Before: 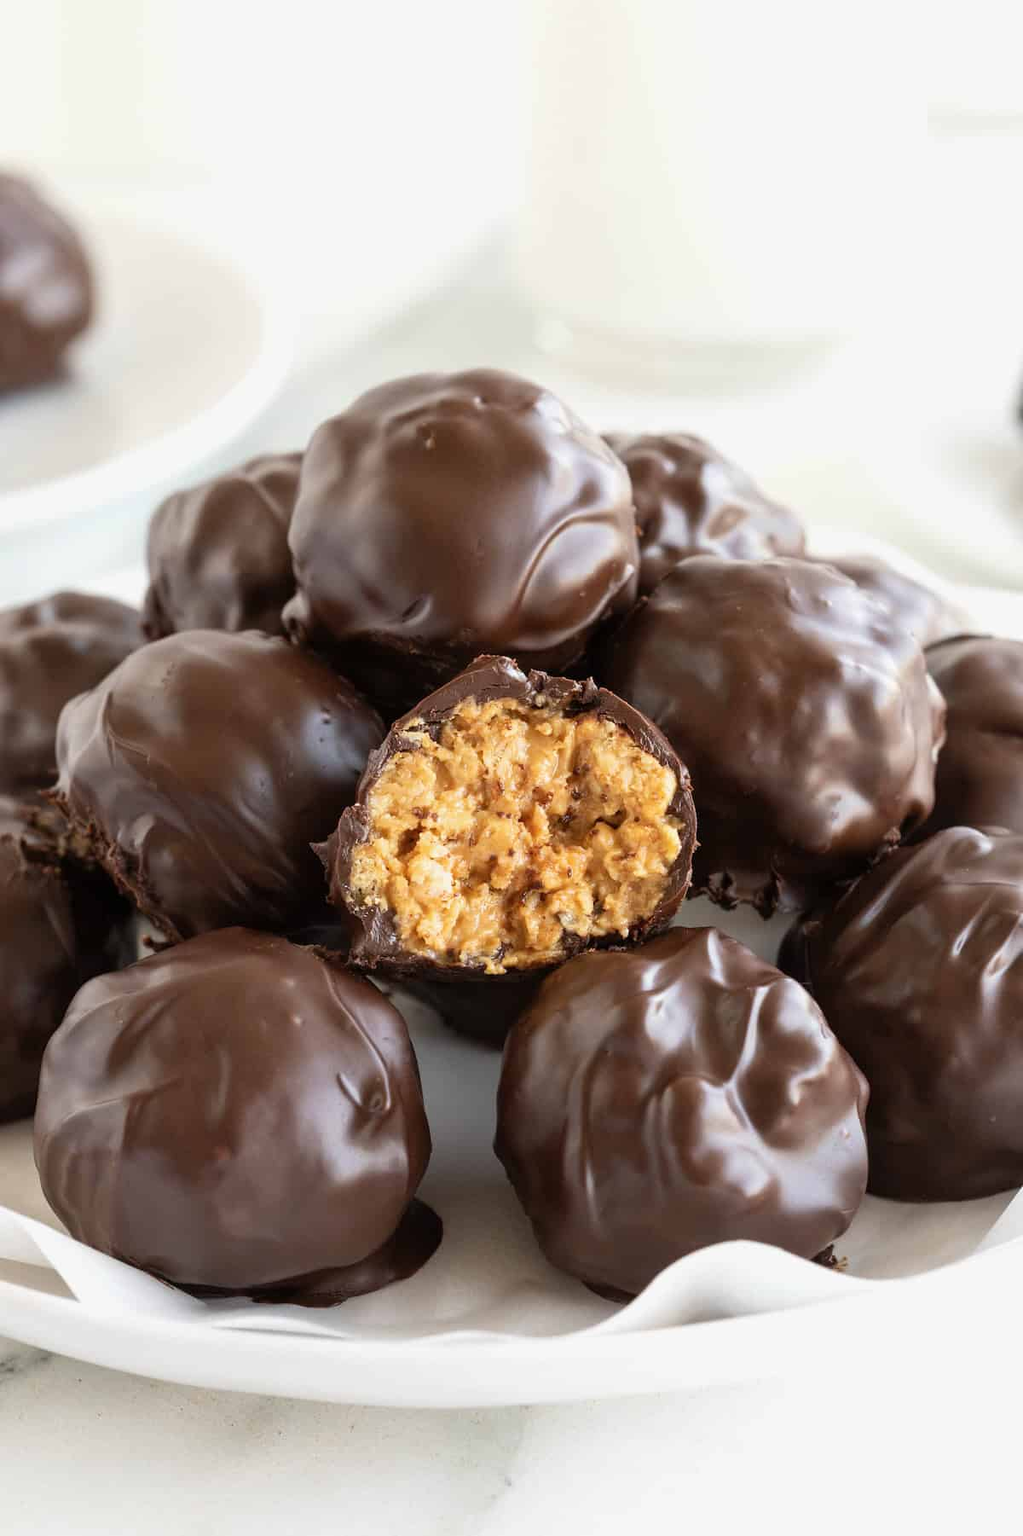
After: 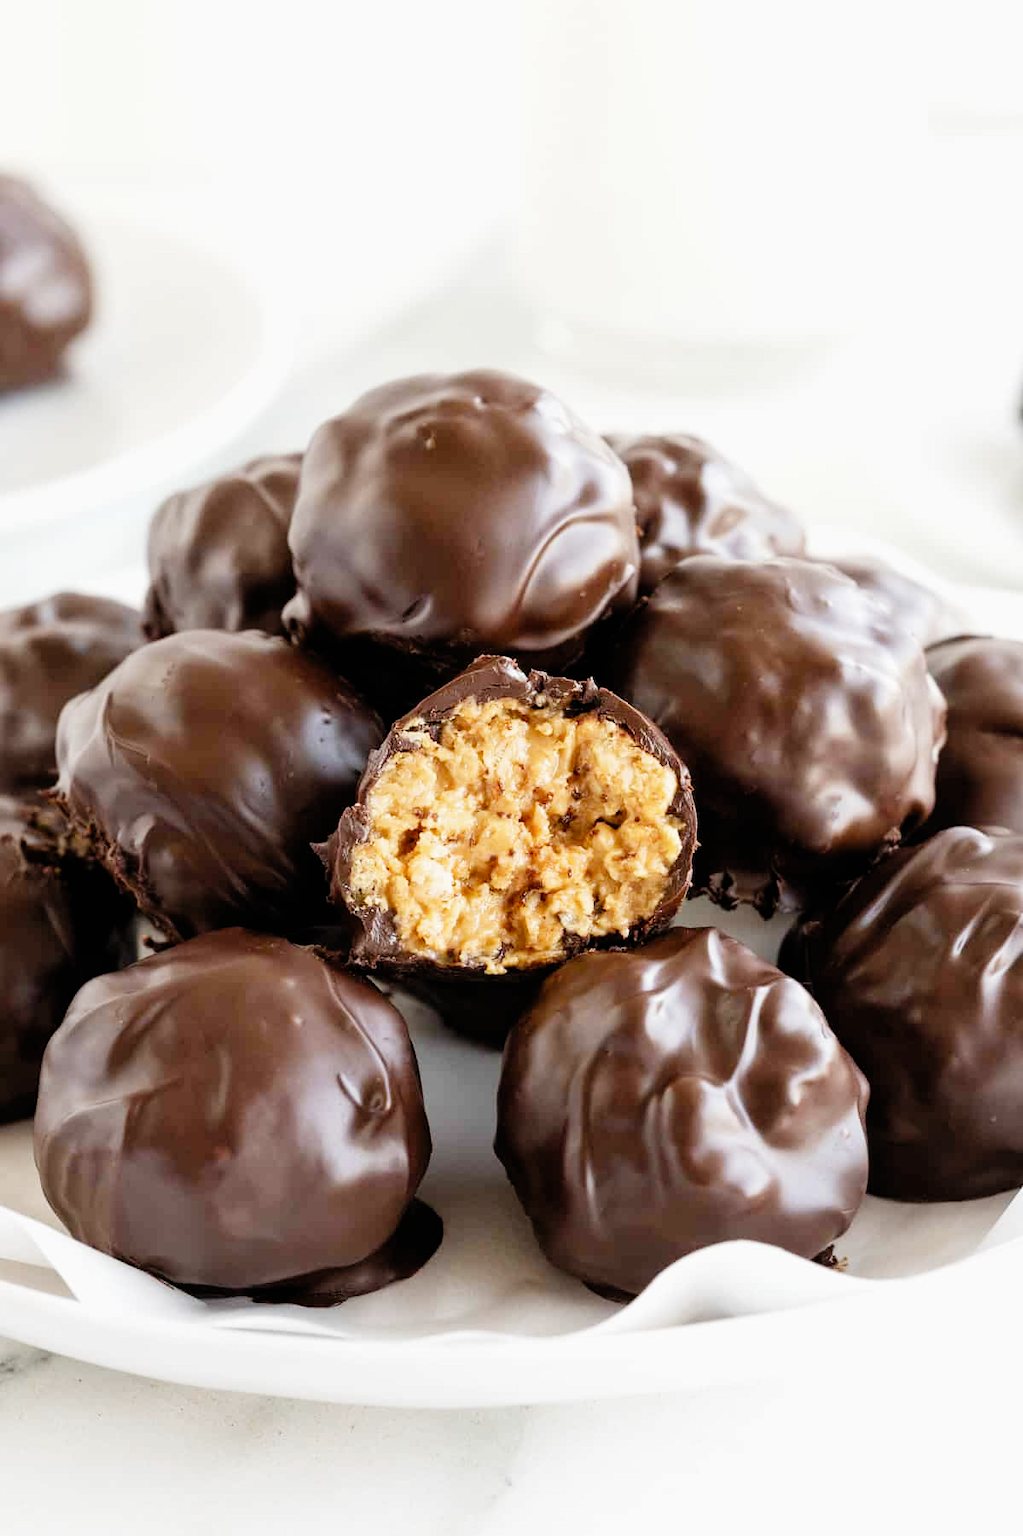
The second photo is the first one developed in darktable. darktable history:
levels: mode automatic, levels [0.026, 0.507, 0.987]
filmic rgb: black relative exposure -7.65 EV, white relative exposure 4.56 EV, threshold 5.95 EV, hardness 3.61, add noise in highlights 0.001, preserve chrominance no, color science v3 (2019), use custom middle-gray values true, contrast in highlights soft, enable highlight reconstruction true
